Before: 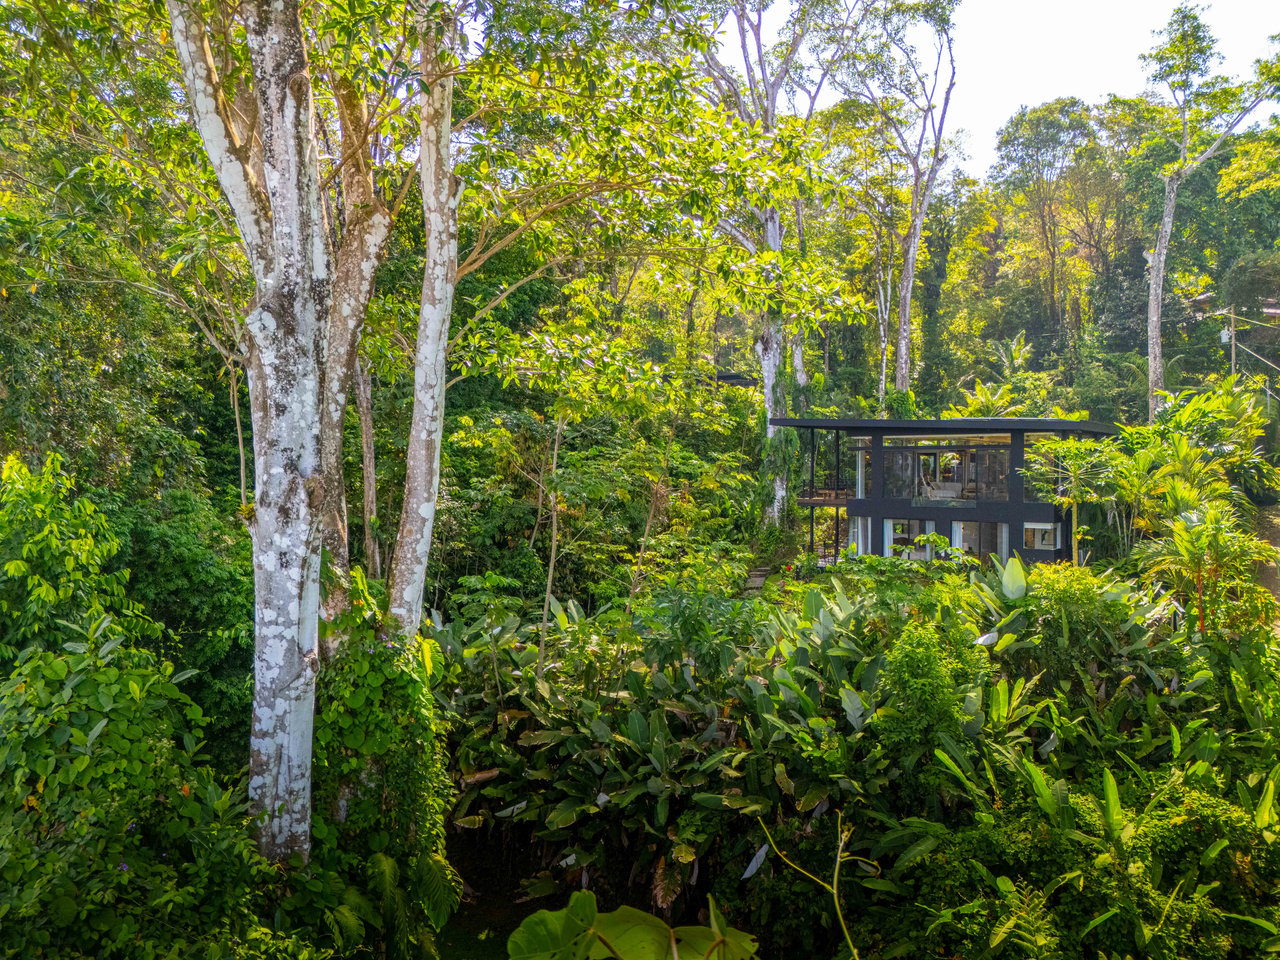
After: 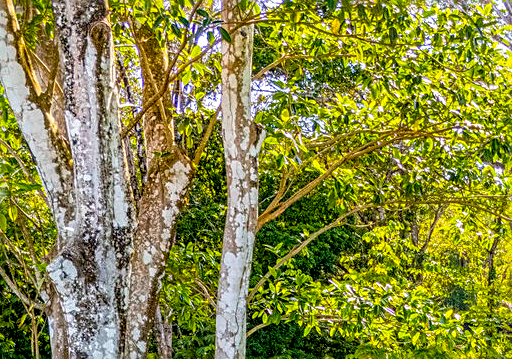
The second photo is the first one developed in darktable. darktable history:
color balance rgb: shadows lift › hue 86.37°, power › hue 63.16°, global offset › luminance -0.477%, perceptual saturation grading › global saturation 25.461%
crop: left 15.605%, top 5.457%, right 44.366%, bottom 57.131%
local contrast: detail 130%
sharpen: on, module defaults
exposure: black level correction 0.018, exposure -0.006 EV, compensate highlight preservation false
